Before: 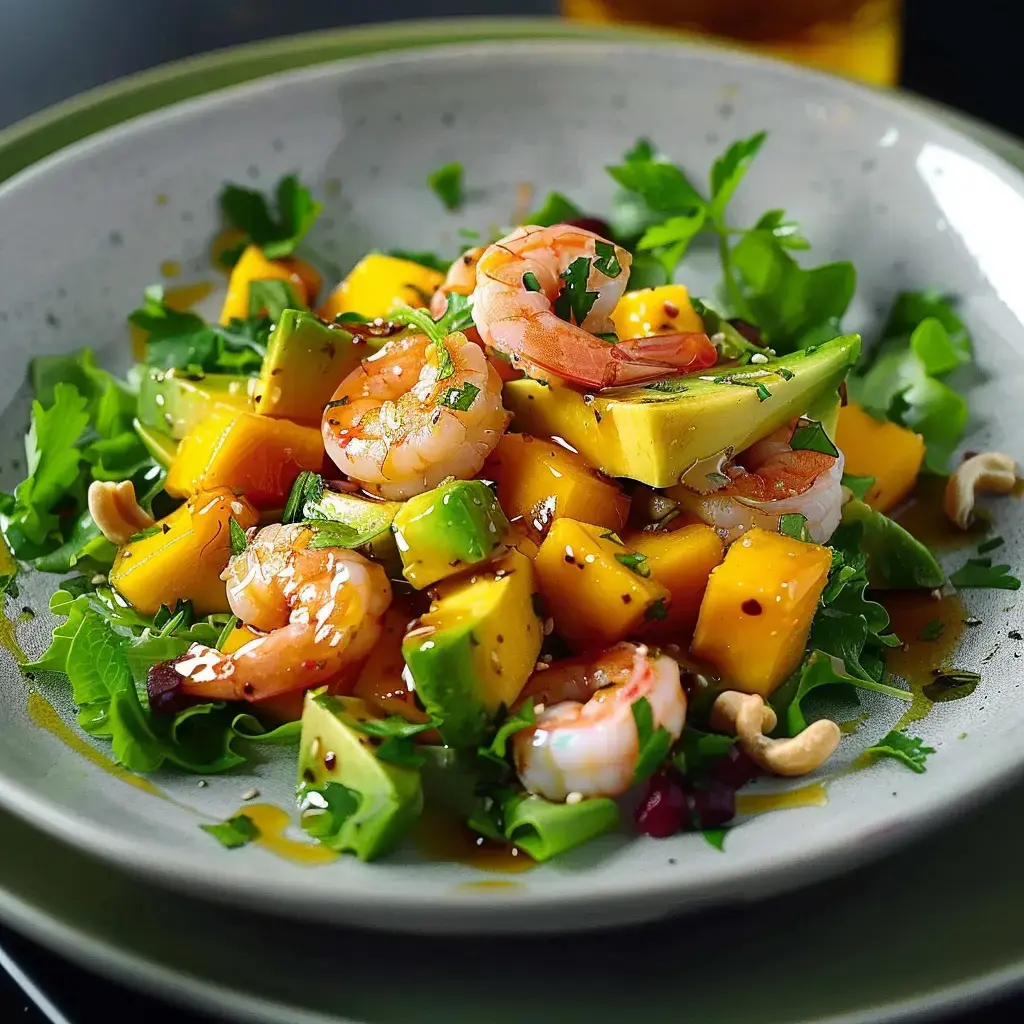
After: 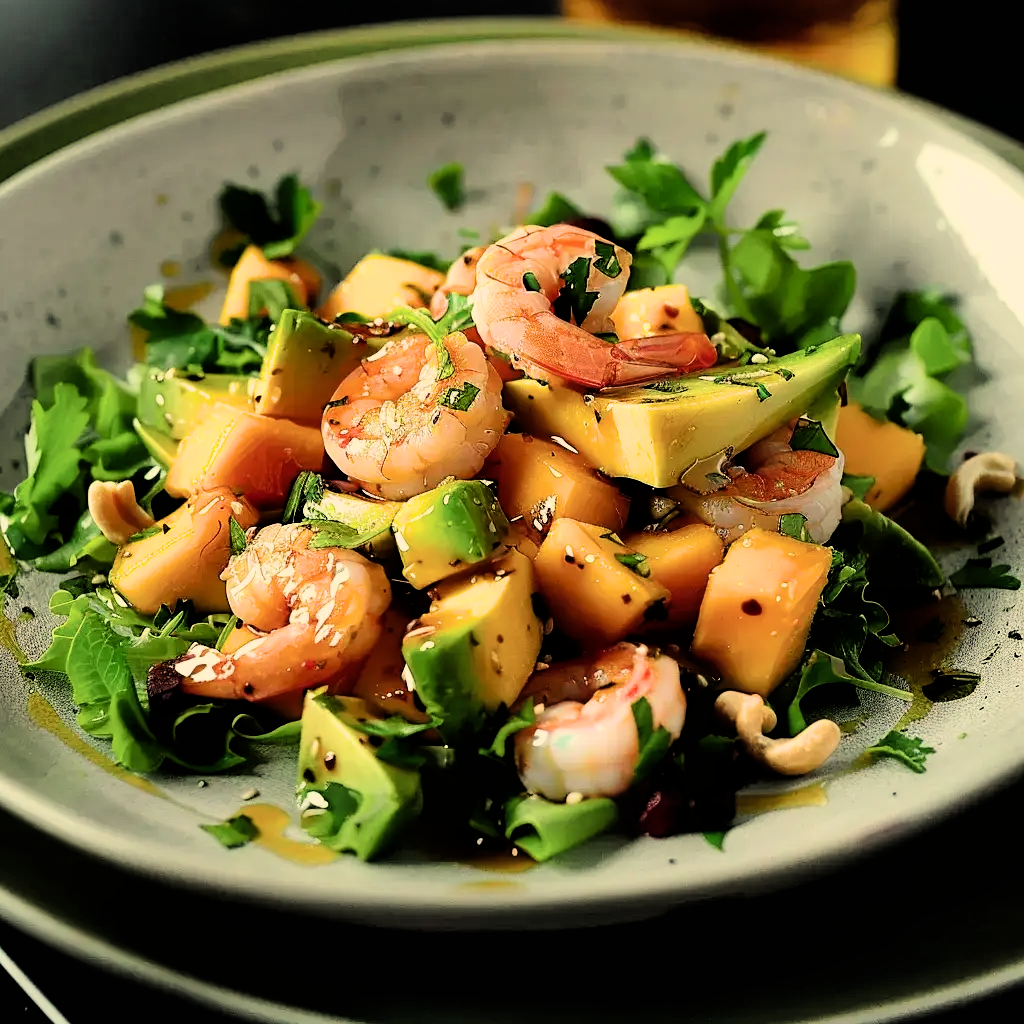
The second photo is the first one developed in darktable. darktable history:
shadows and highlights: shadows 37.27, highlights -28.18, soften with gaussian
white balance: red 1.08, blue 0.791
exposure: compensate highlight preservation false
filmic rgb: black relative exposure -4 EV, white relative exposure 3 EV, hardness 3.02, contrast 1.5
